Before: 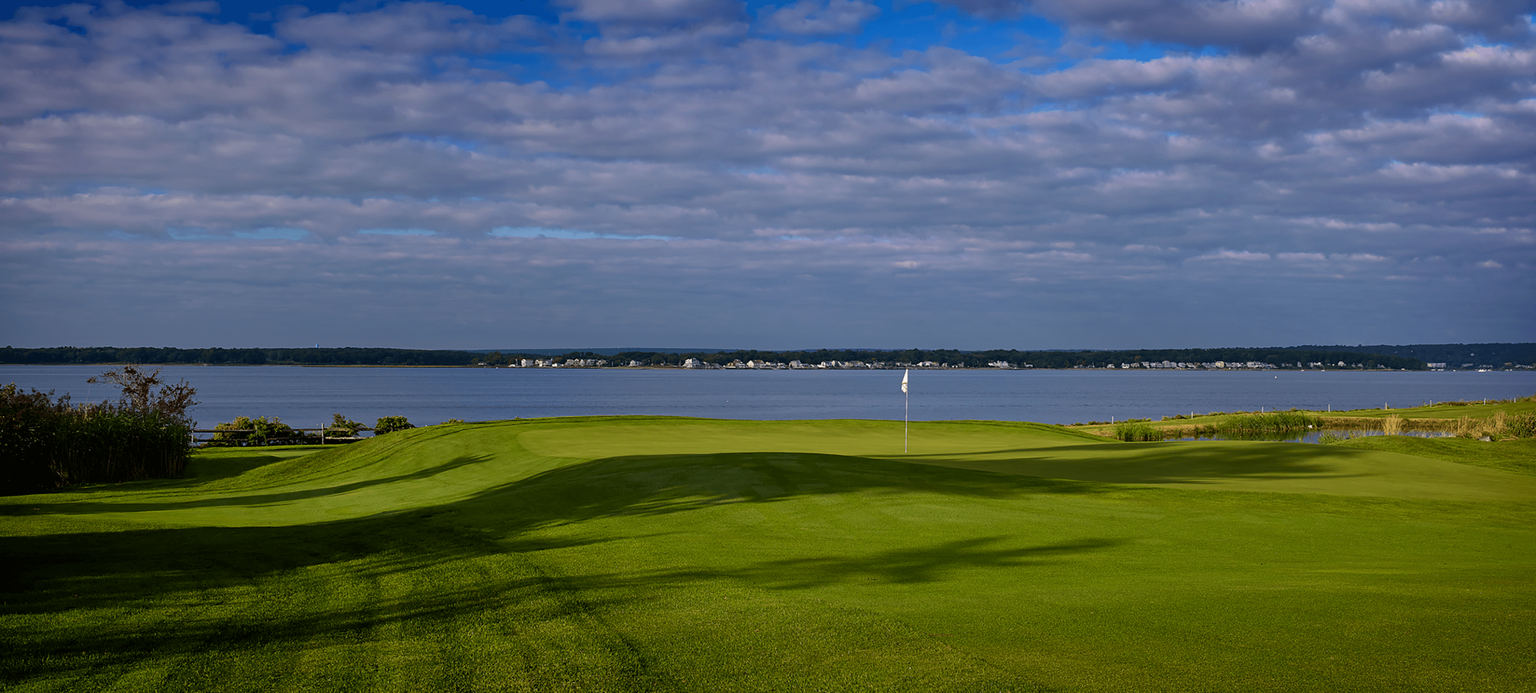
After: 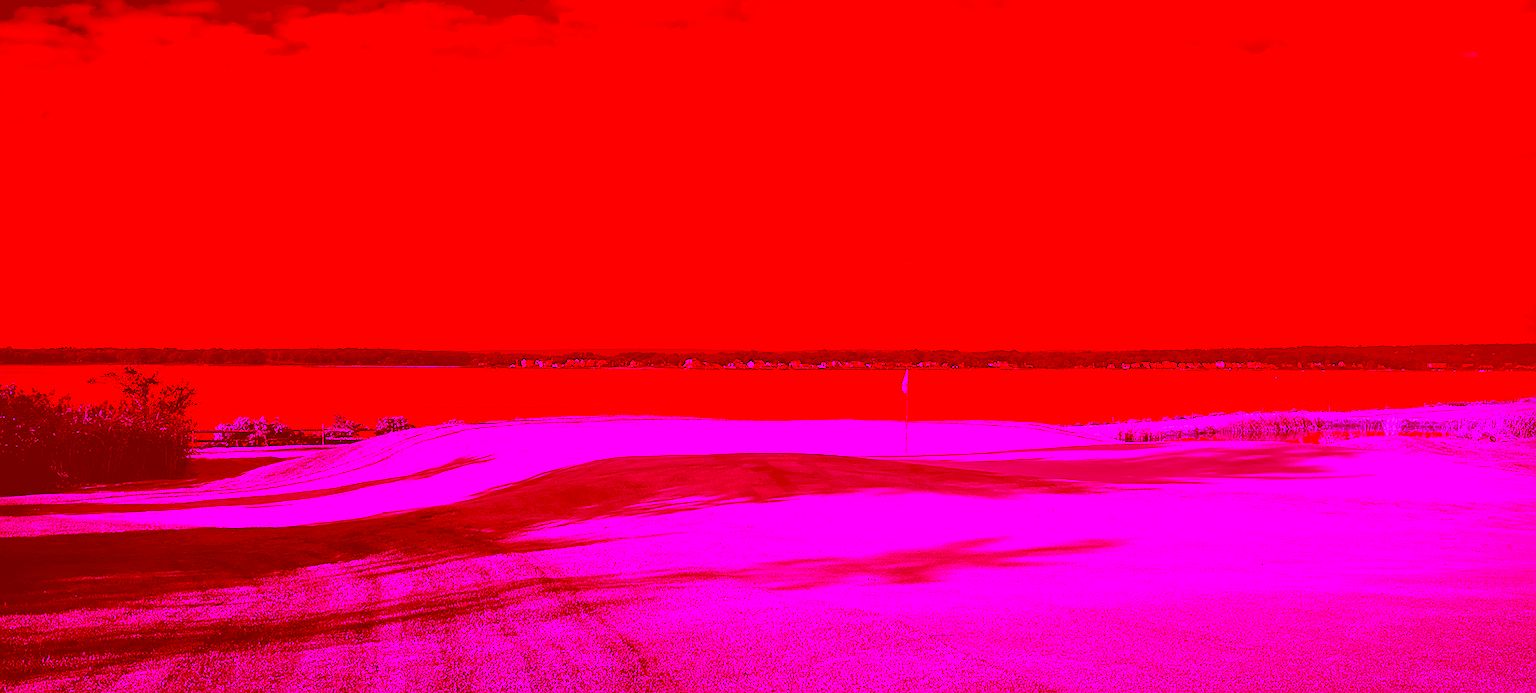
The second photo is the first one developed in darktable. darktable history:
sharpen: on, module defaults
color correction: highlights a* -38.97, highlights b* -39.96, shadows a* -39.54, shadows b* -39.21, saturation -2.96
color balance rgb: highlights gain › luminance 15.302%, highlights gain › chroma 6.99%, highlights gain › hue 123.65°, perceptual saturation grading › global saturation 18.786%, perceptual brilliance grading › global brilliance 12.676%, global vibrance 20%
